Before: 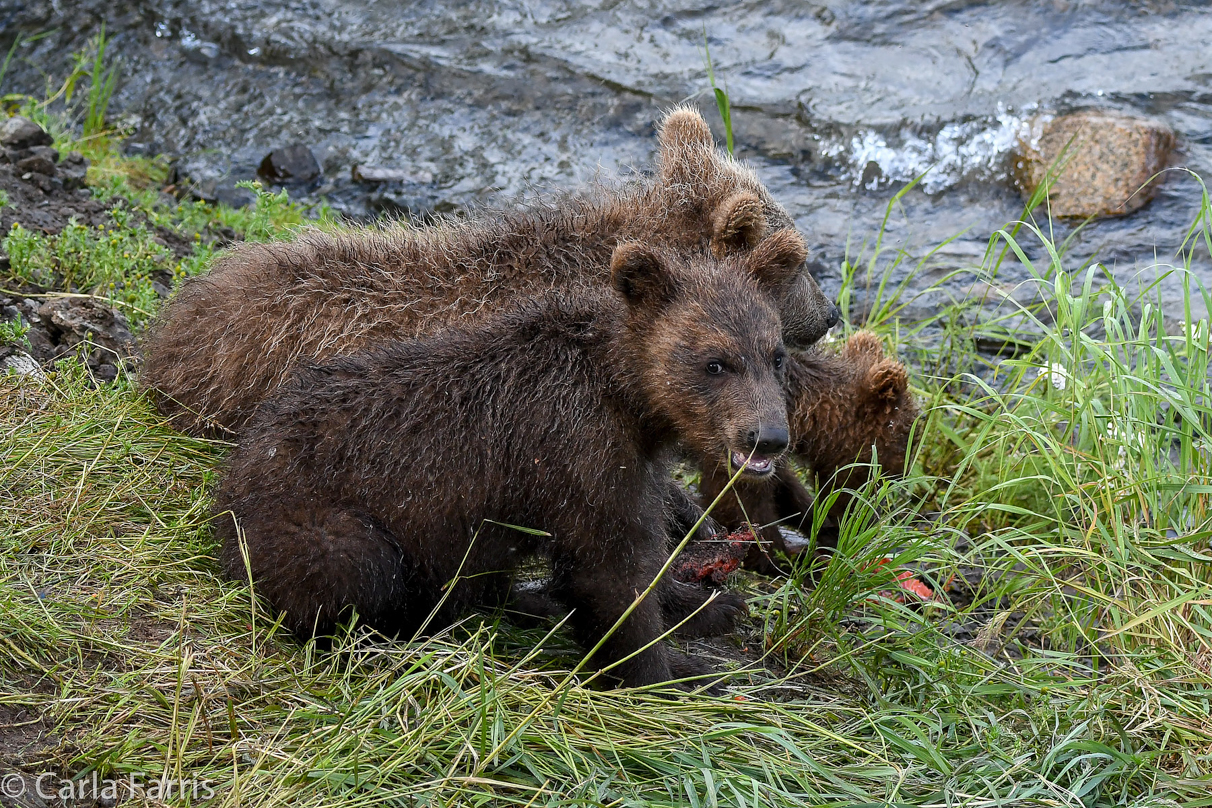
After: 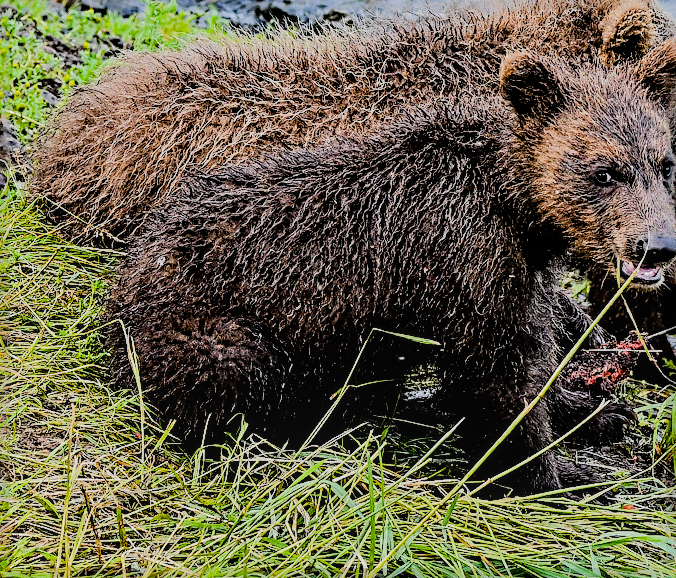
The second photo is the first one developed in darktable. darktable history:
crop: left 9.207%, top 23.718%, right 35.015%, bottom 4.718%
exposure: exposure -0.04 EV, compensate exposure bias true, compensate highlight preservation false
color balance rgb: global offset › luminance -0.888%, perceptual saturation grading › global saturation 17.841%, global vibrance 25.888%, contrast 6.013%
local contrast: on, module defaults
filmic rgb: black relative exposure -6.92 EV, white relative exposure 5.65 EV, hardness 2.87
tone equalizer: -7 EV 0.153 EV, -6 EV 0.633 EV, -5 EV 1.16 EV, -4 EV 1.37 EV, -3 EV 1.18 EV, -2 EV 0.6 EV, -1 EV 0.168 EV, edges refinement/feathering 500, mask exposure compensation -1.57 EV, preserve details no
sharpen: radius 3.722, amount 0.942
